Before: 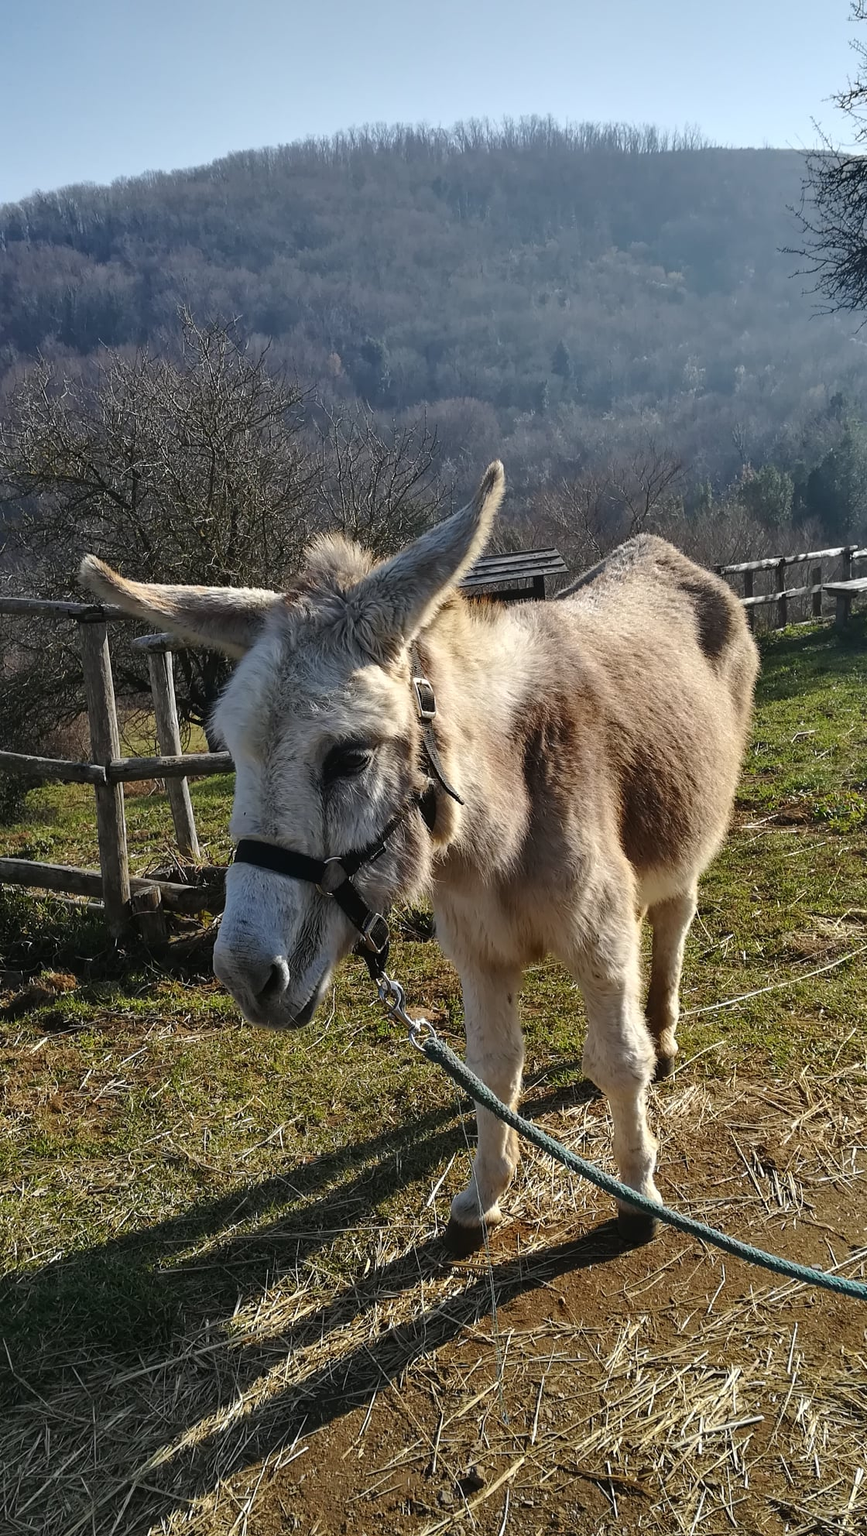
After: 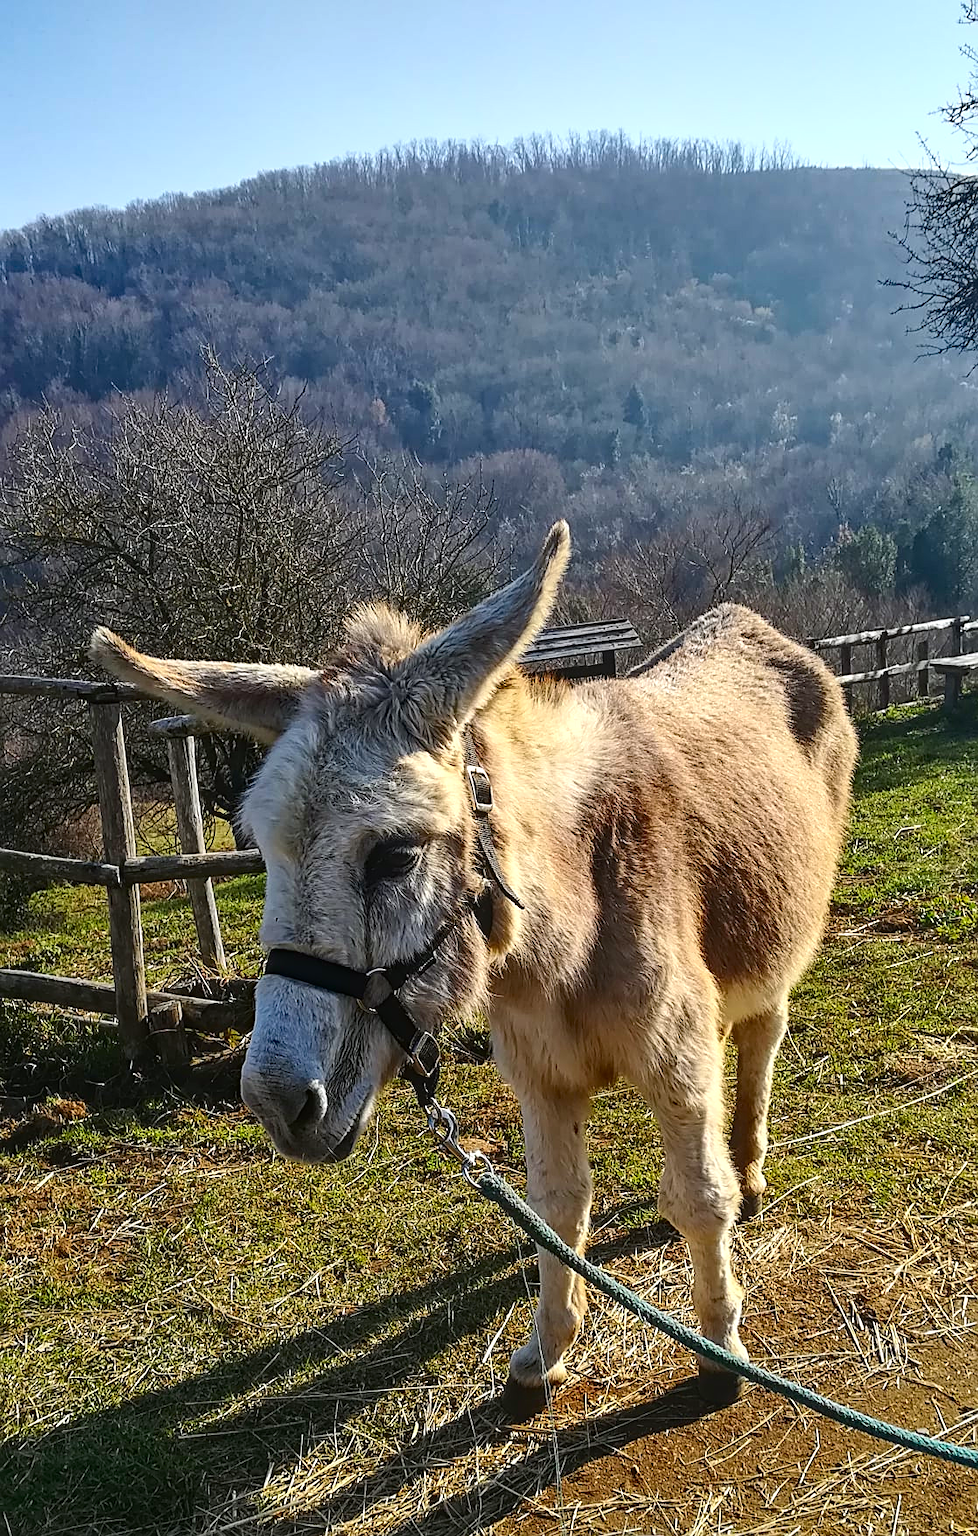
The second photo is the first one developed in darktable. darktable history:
contrast brightness saturation: contrast 0.16, saturation 0.32
local contrast: detail 110%
crop and rotate: top 0%, bottom 11.49%
haze removal: compatibility mode true, adaptive false
exposure: exposure 0.3 EV, compensate highlight preservation false
sharpen: on, module defaults
